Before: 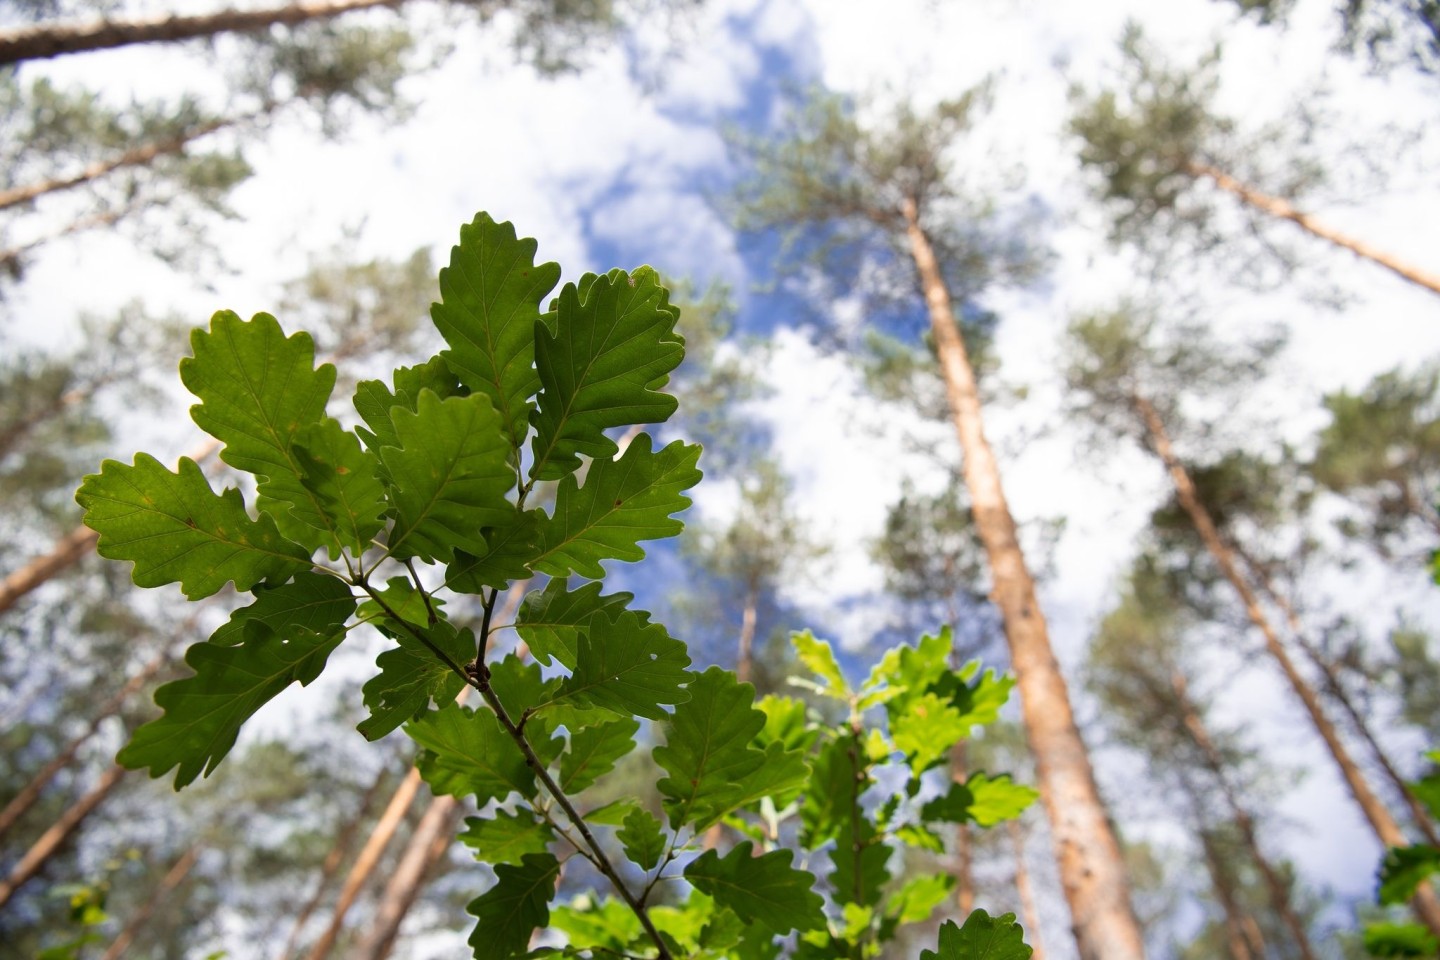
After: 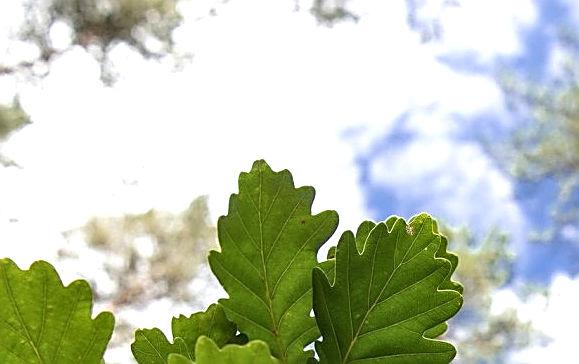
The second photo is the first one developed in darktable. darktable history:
crop: left 15.441%, top 5.46%, right 44.333%, bottom 56.615%
exposure: black level correction 0, exposure 0.499 EV, compensate exposure bias true, compensate highlight preservation false
local contrast: on, module defaults
sharpen: amount 1.003
